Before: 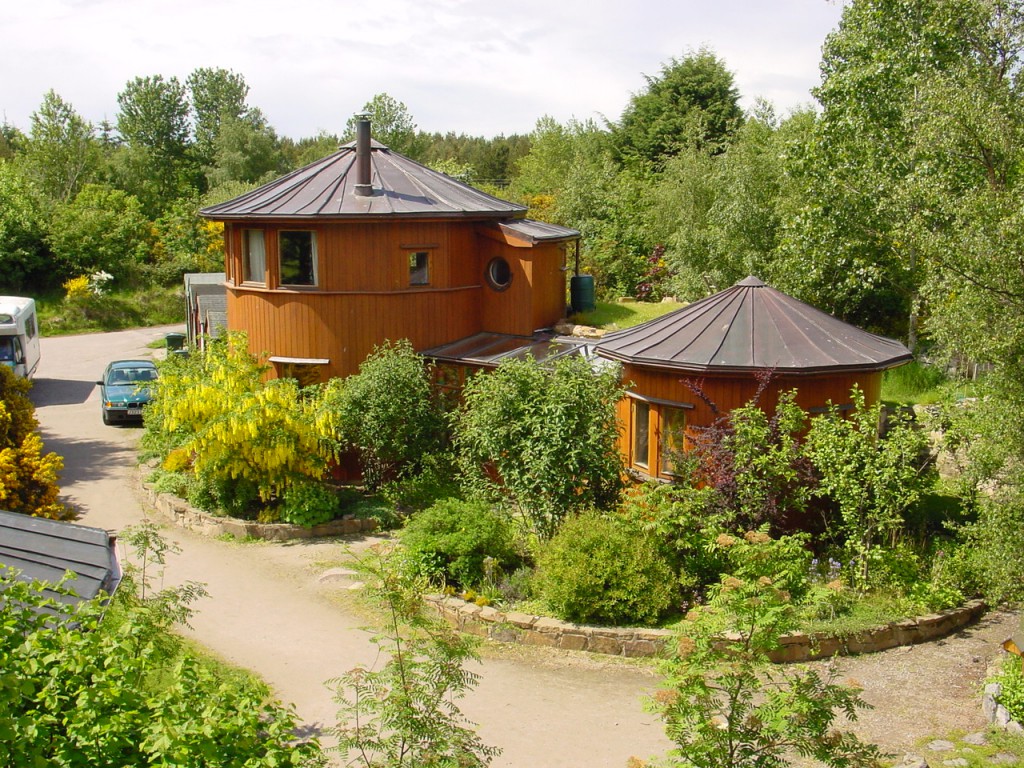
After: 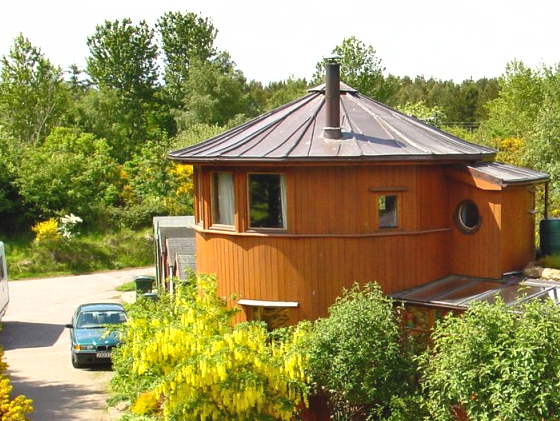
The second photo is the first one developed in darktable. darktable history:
shadows and highlights: low approximation 0.01, soften with gaussian
exposure: black level correction -0.002, exposure 0.54 EV, compensate highlight preservation false
crop and rotate: left 3.047%, top 7.509%, right 42.236%, bottom 37.598%
